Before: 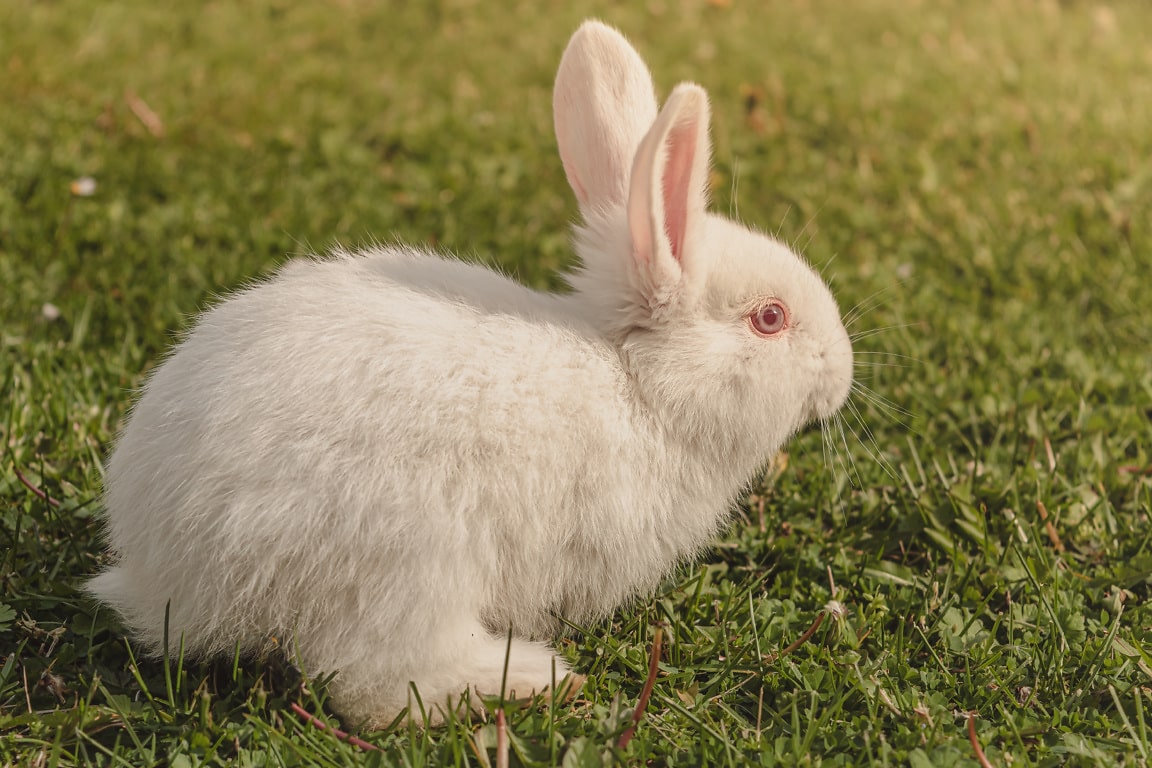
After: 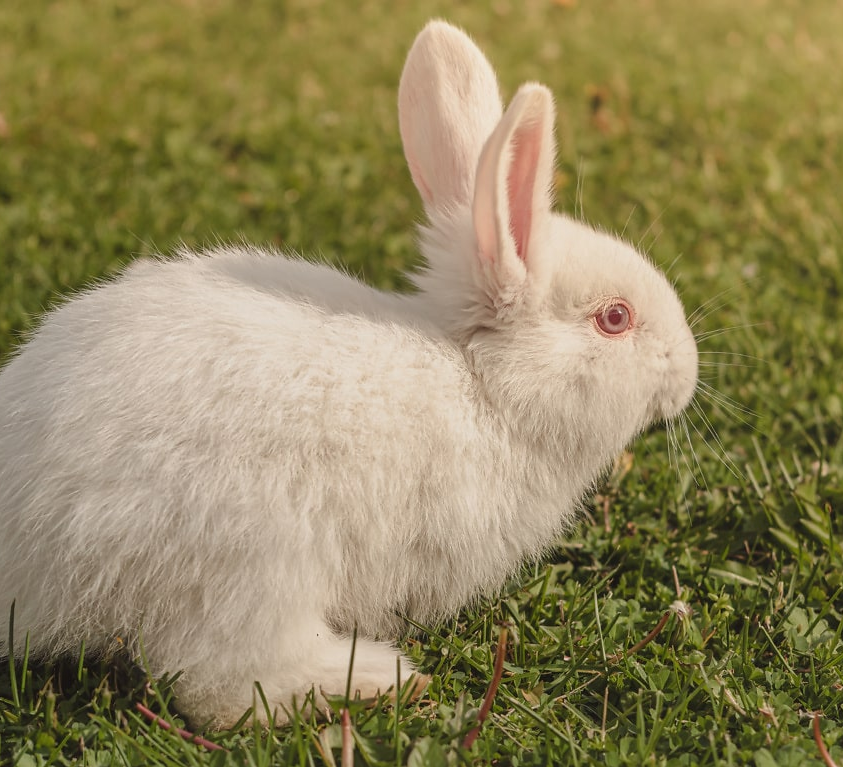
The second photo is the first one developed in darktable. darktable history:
crop: left 13.49%, top 0%, right 13.281%
